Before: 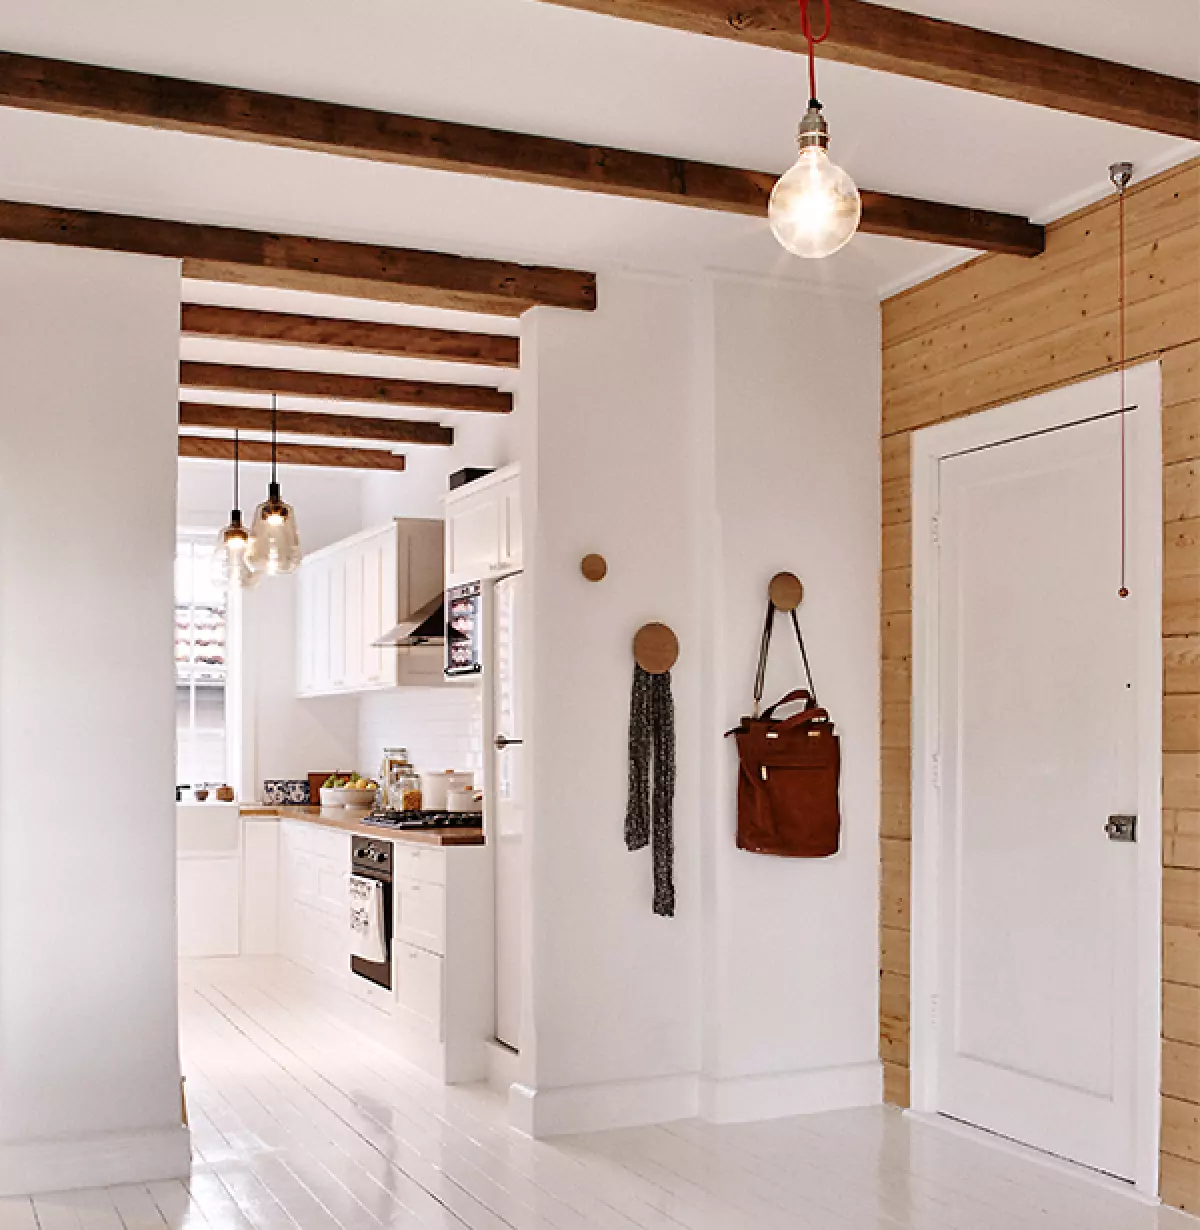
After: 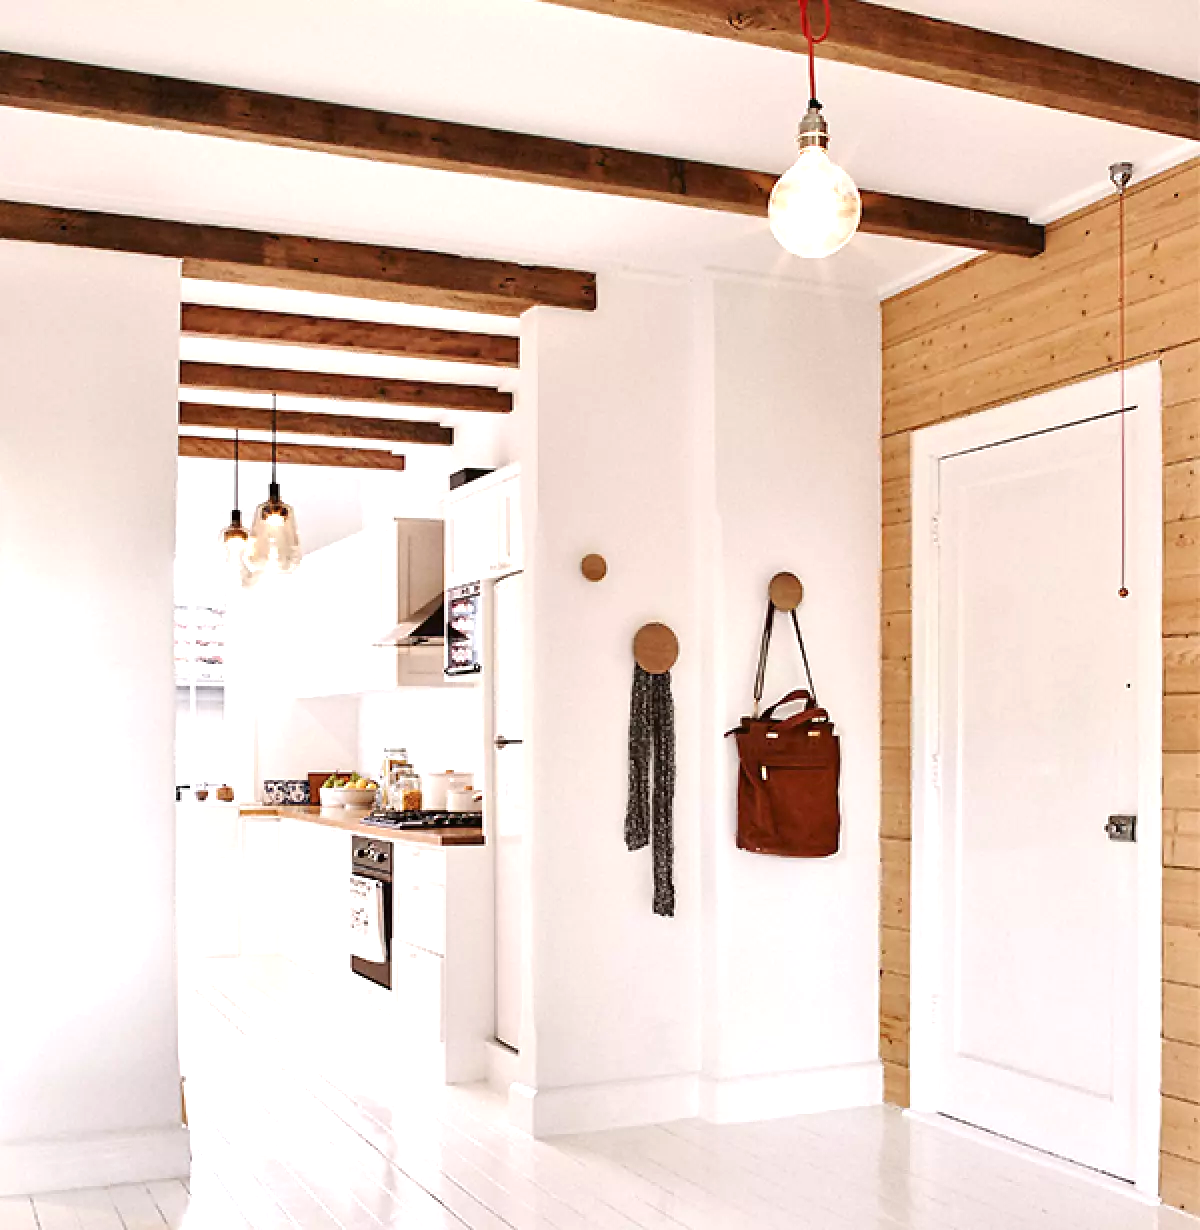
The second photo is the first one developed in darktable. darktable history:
base curve: curves: ch0 [(0, 0) (0.283, 0.295) (1, 1)], preserve colors none
exposure: black level correction 0, exposure 0.7 EV, compensate highlight preservation false
